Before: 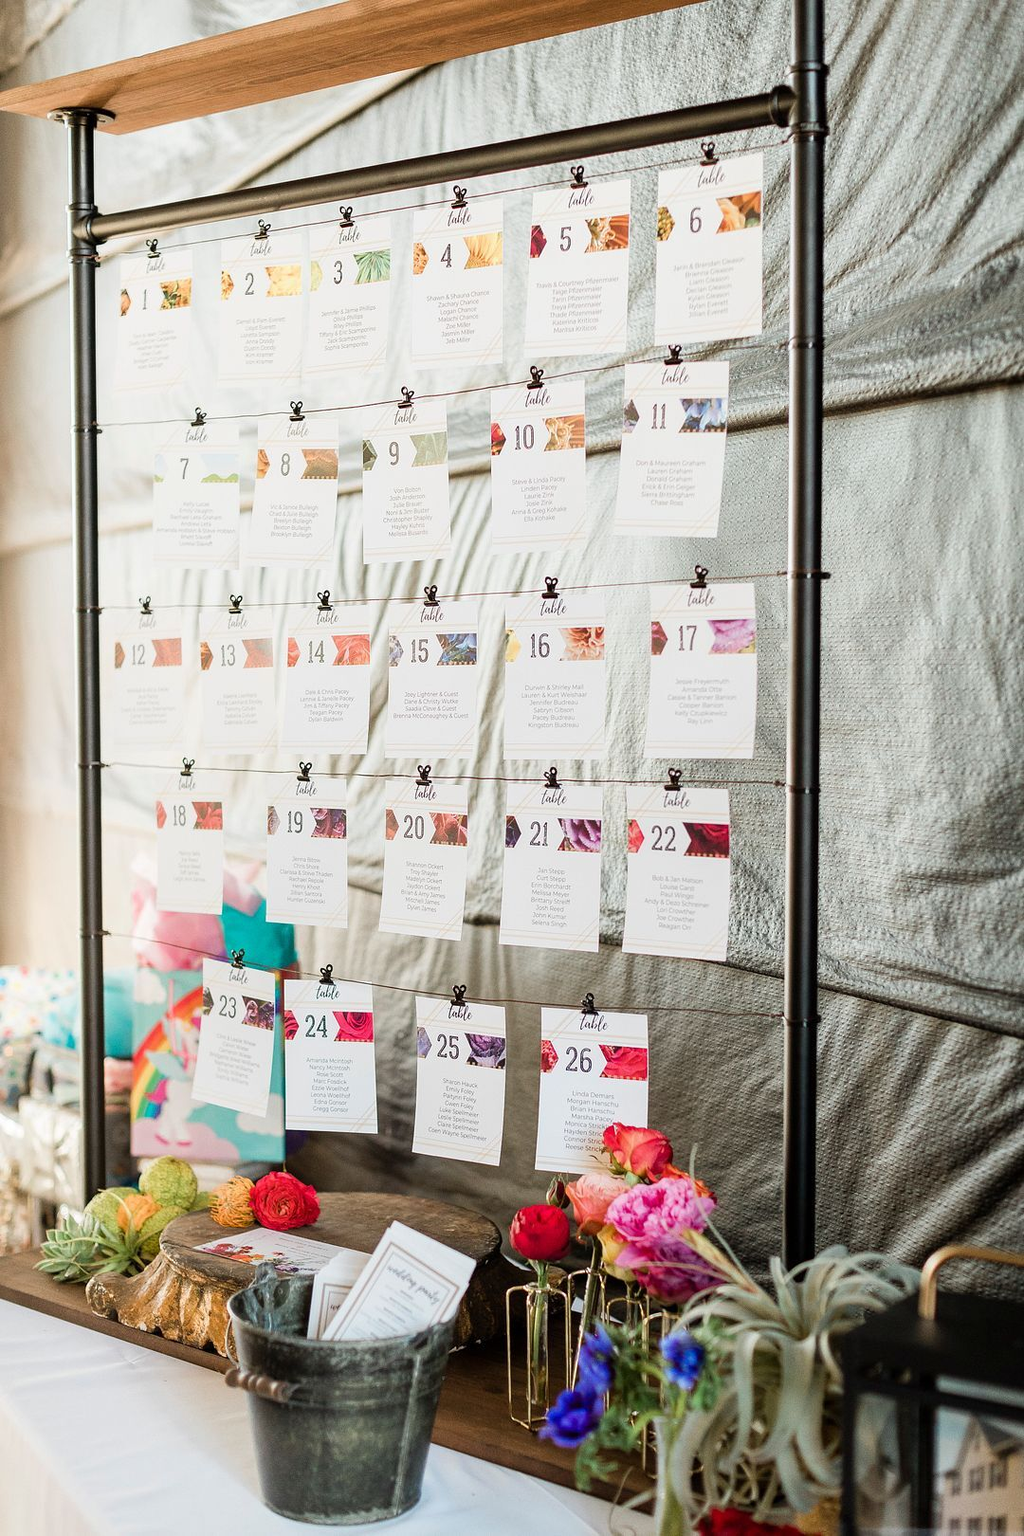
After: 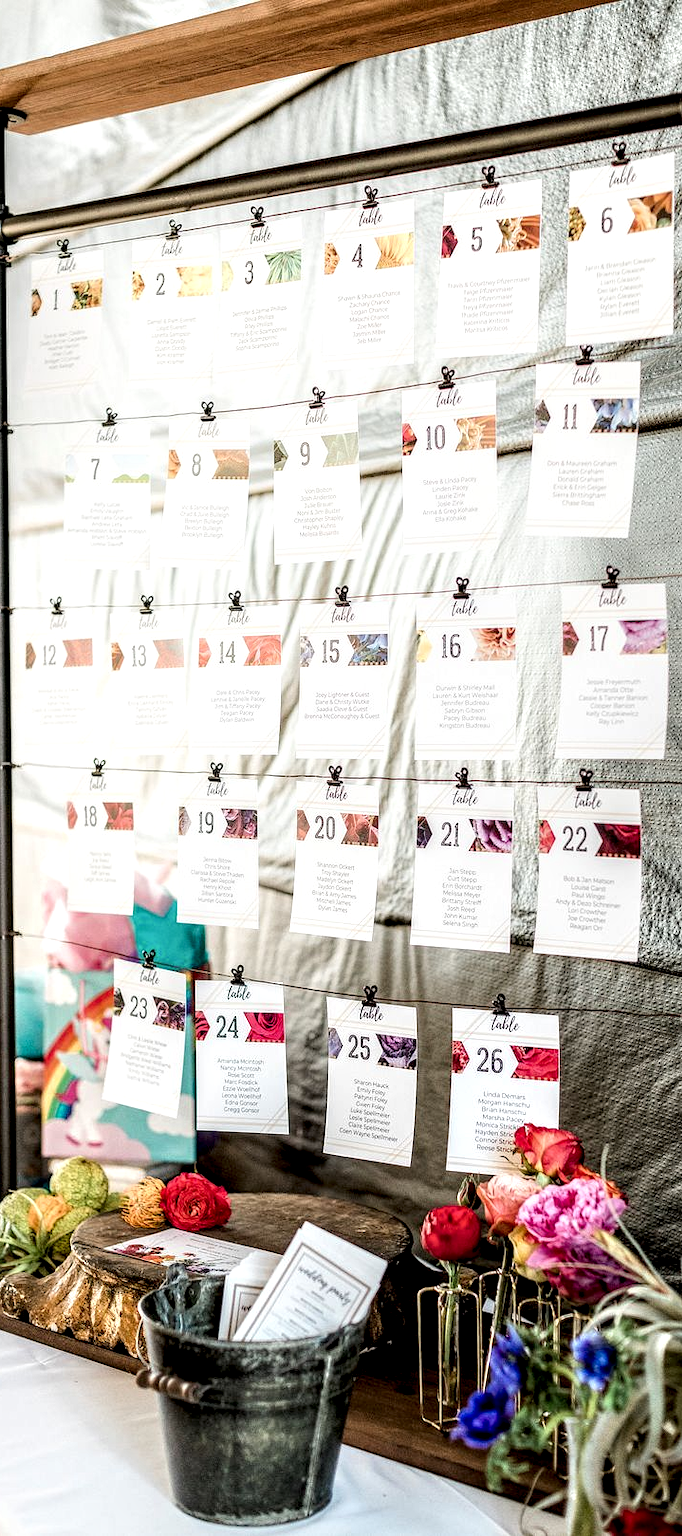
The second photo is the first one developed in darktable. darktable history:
crop and rotate: left 8.786%, right 24.548%
shadows and highlights: shadows -23.08, highlights 46.15, soften with gaussian
local contrast: detail 203%
